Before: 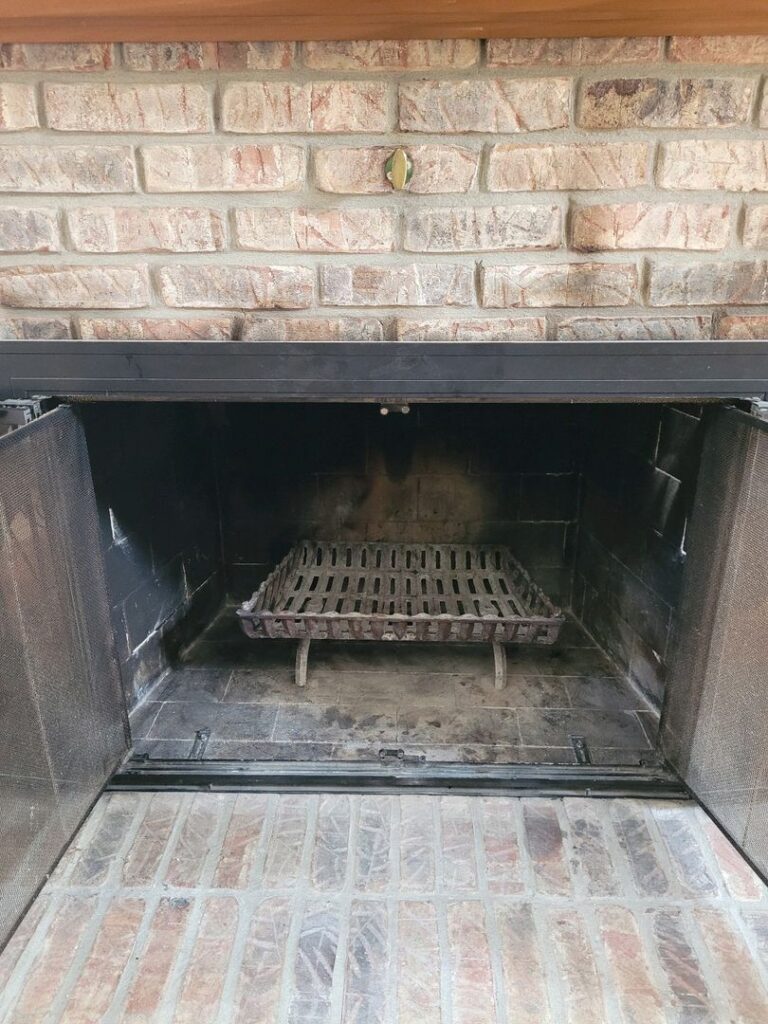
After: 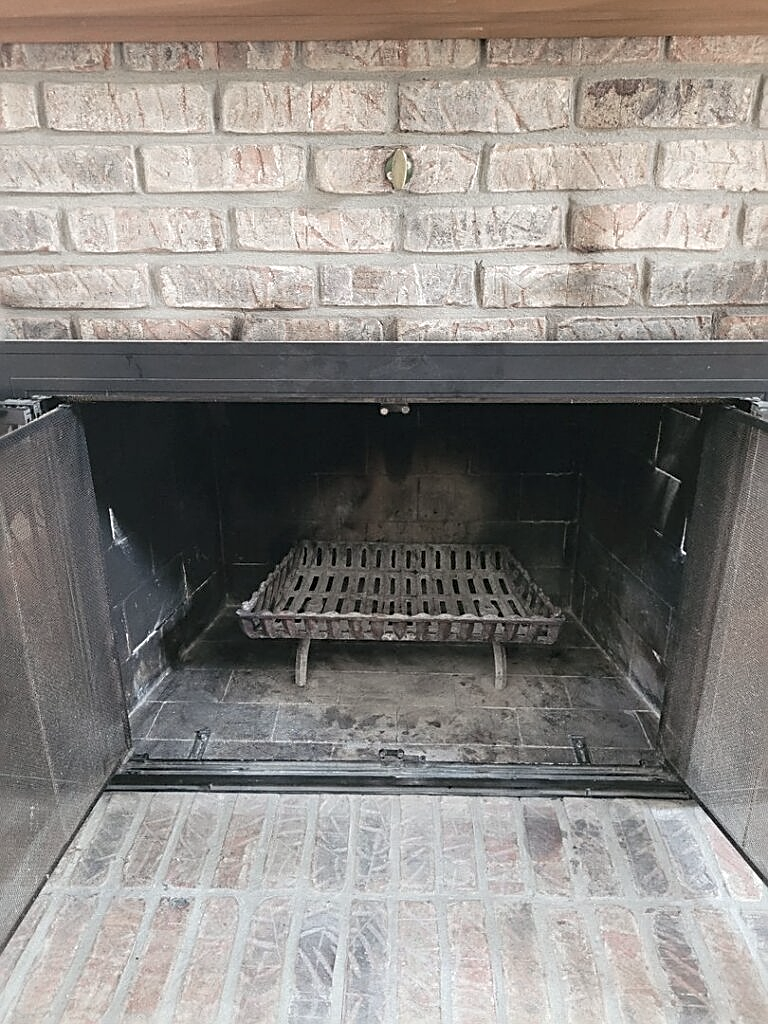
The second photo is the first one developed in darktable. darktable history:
sharpen: amount 0.75
color zones: curves: ch0 [(0, 0.559) (0.153, 0.551) (0.229, 0.5) (0.429, 0.5) (0.571, 0.5) (0.714, 0.5) (0.857, 0.5) (1, 0.559)]; ch1 [(0, 0.417) (0.112, 0.336) (0.213, 0.26) (0.429, 0.34) (0.571, 0.35) (0.683, 0.331) (0.857, 0.344) (1, 0.417)]
